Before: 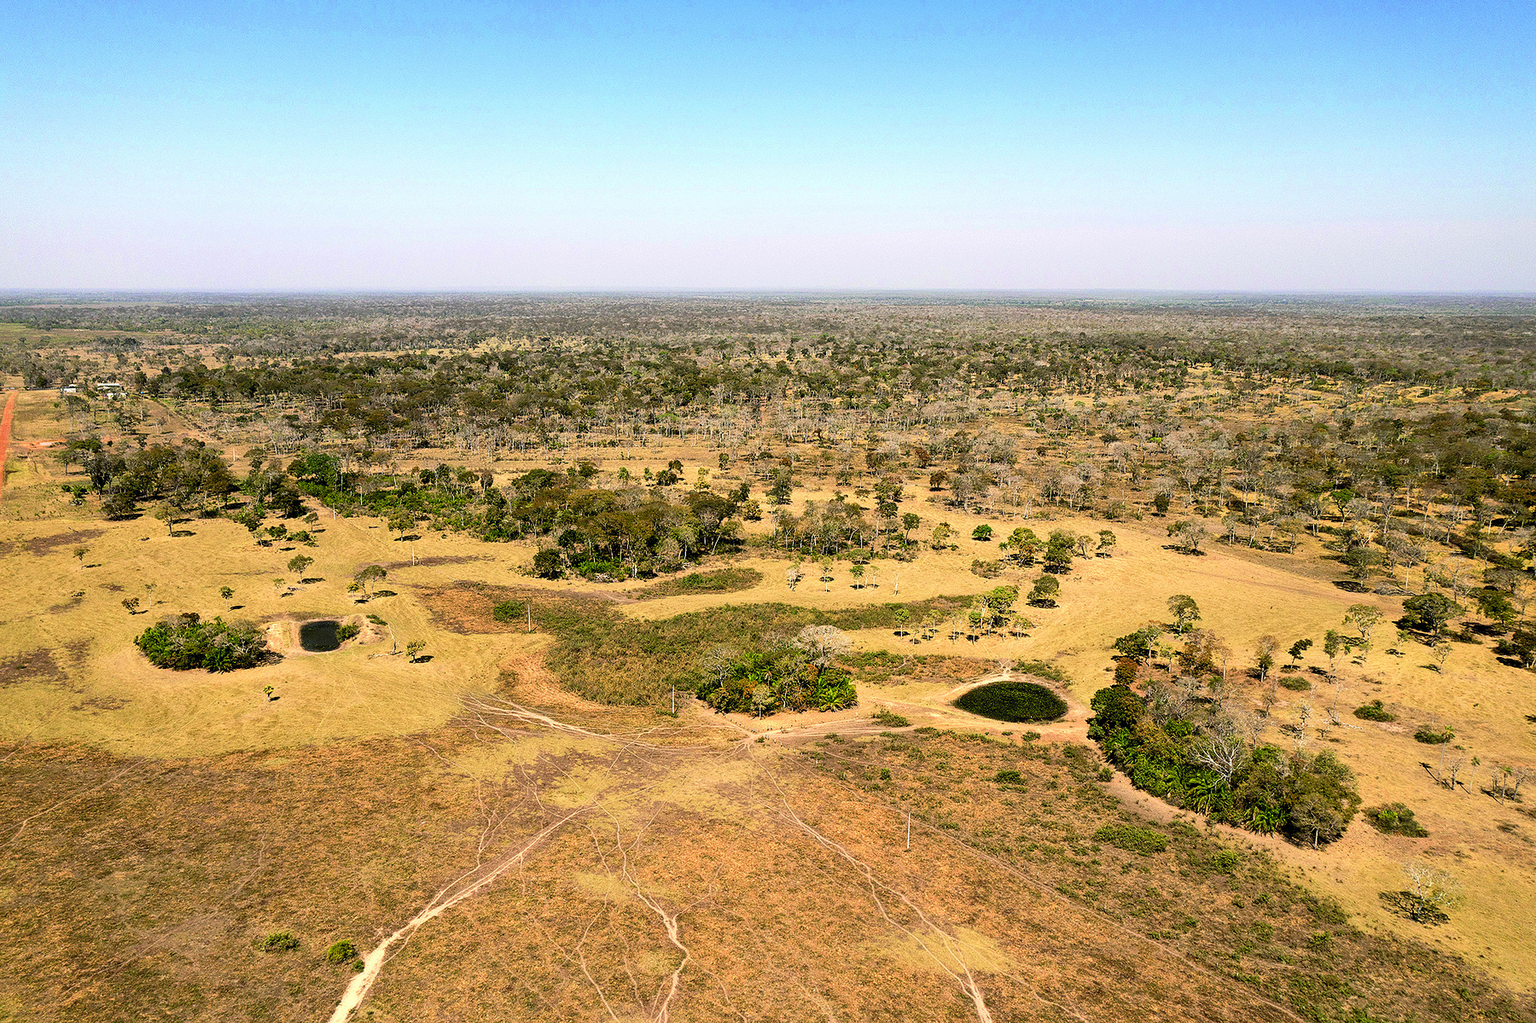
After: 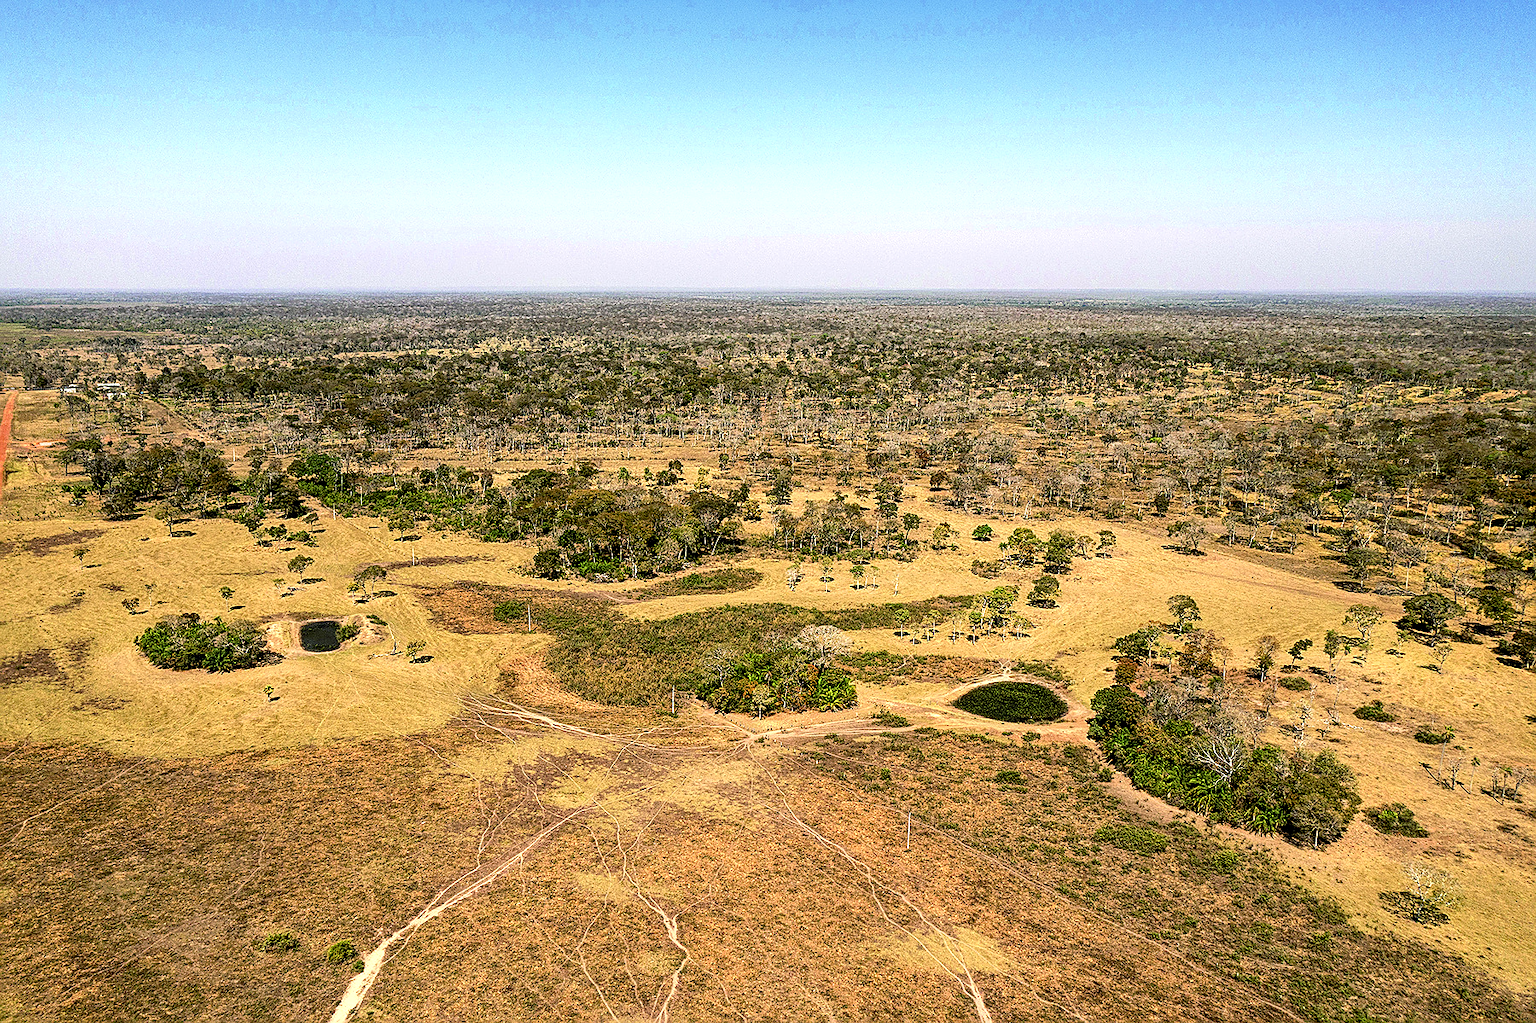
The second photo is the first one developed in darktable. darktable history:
sharpen: on, module defaults
local contrast: detail 140%
